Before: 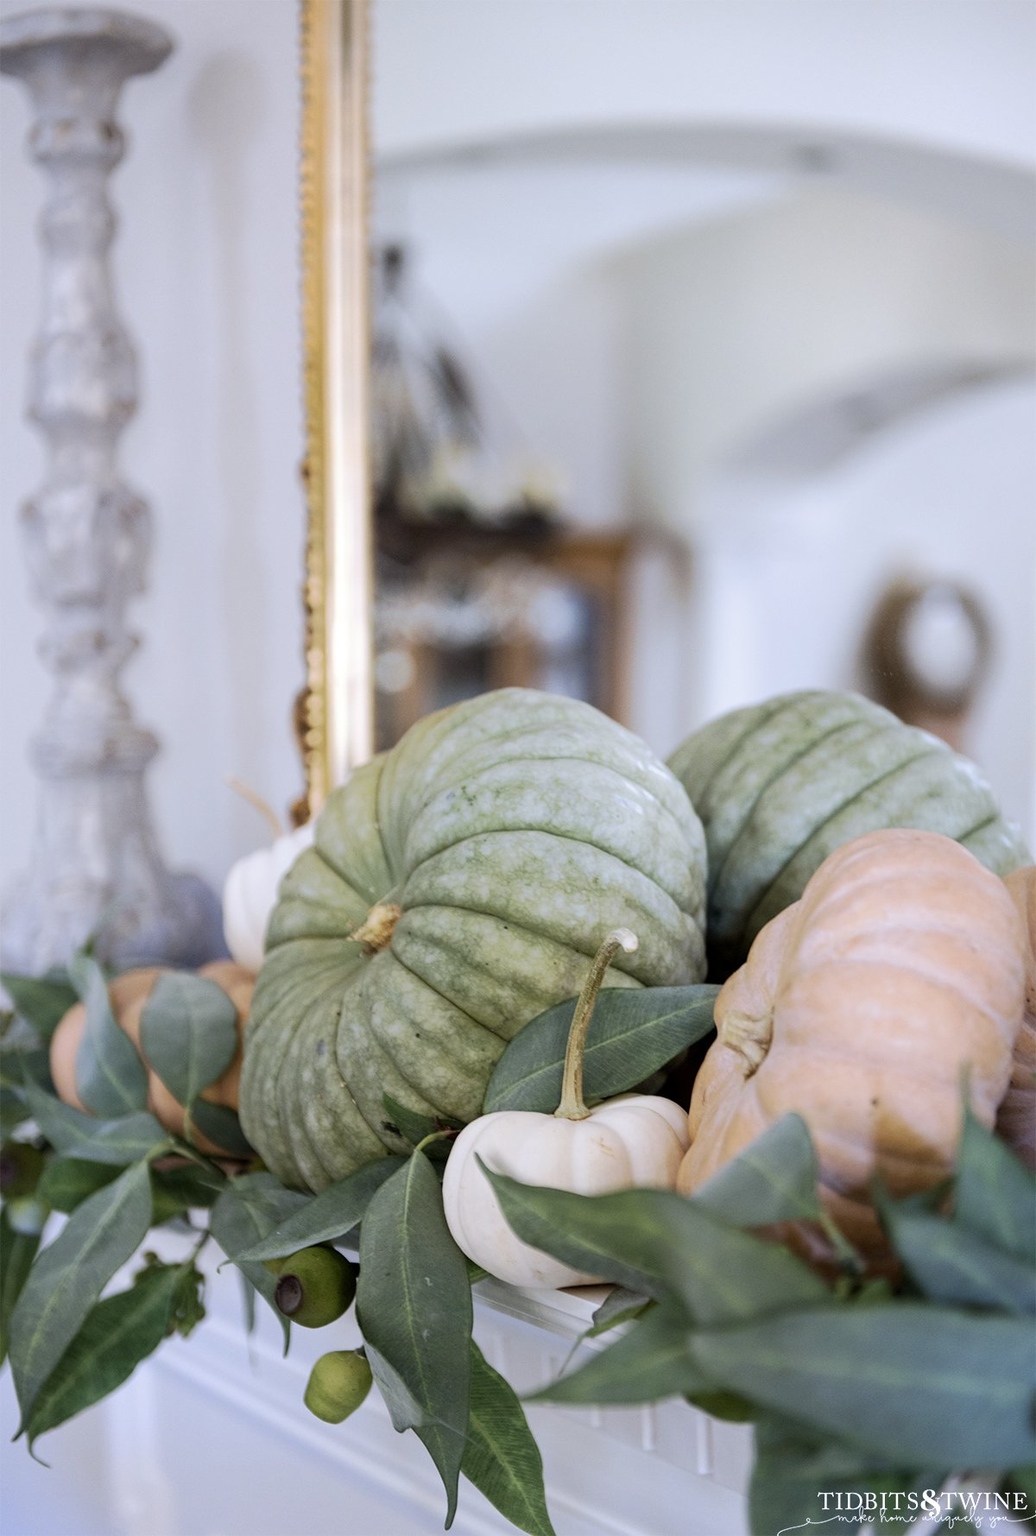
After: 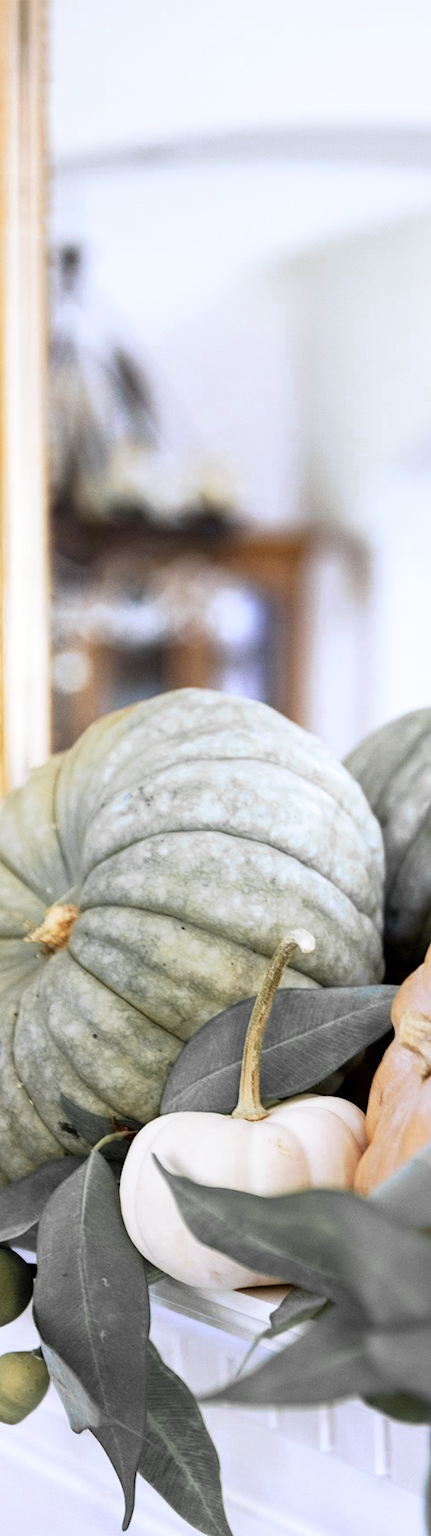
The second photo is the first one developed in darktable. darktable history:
base curve: curves: ch0 [(0, 0) (0.579, 0.807) (1, 1)], preserve colors none
crop: left 31.229%, right 27.105%
color zones: curves: ch0 [(0, 0.363) (0.128, 0.373) (0.25, 0.5) (0.402, 0.407) (0.521, 0.525) (0.63, 0.559) (0.729, 0.662) (0.867, 0.471)]; ch1 [(0, 0.515) (0.136, 0.618) (0.25, 0.5) (0.378, 0) (0.516, 0) (0.622, 0.593) (0.737, 0.819) (0.87, 0.593)]; ch2 [(0, 0.529) (0.128, 0.471) (0.282, 0.451) (0.386, 0.662) (0.516, 0.525) (0.633, 0.554) (0.75, 0.62) (0.875, 0.441)]
